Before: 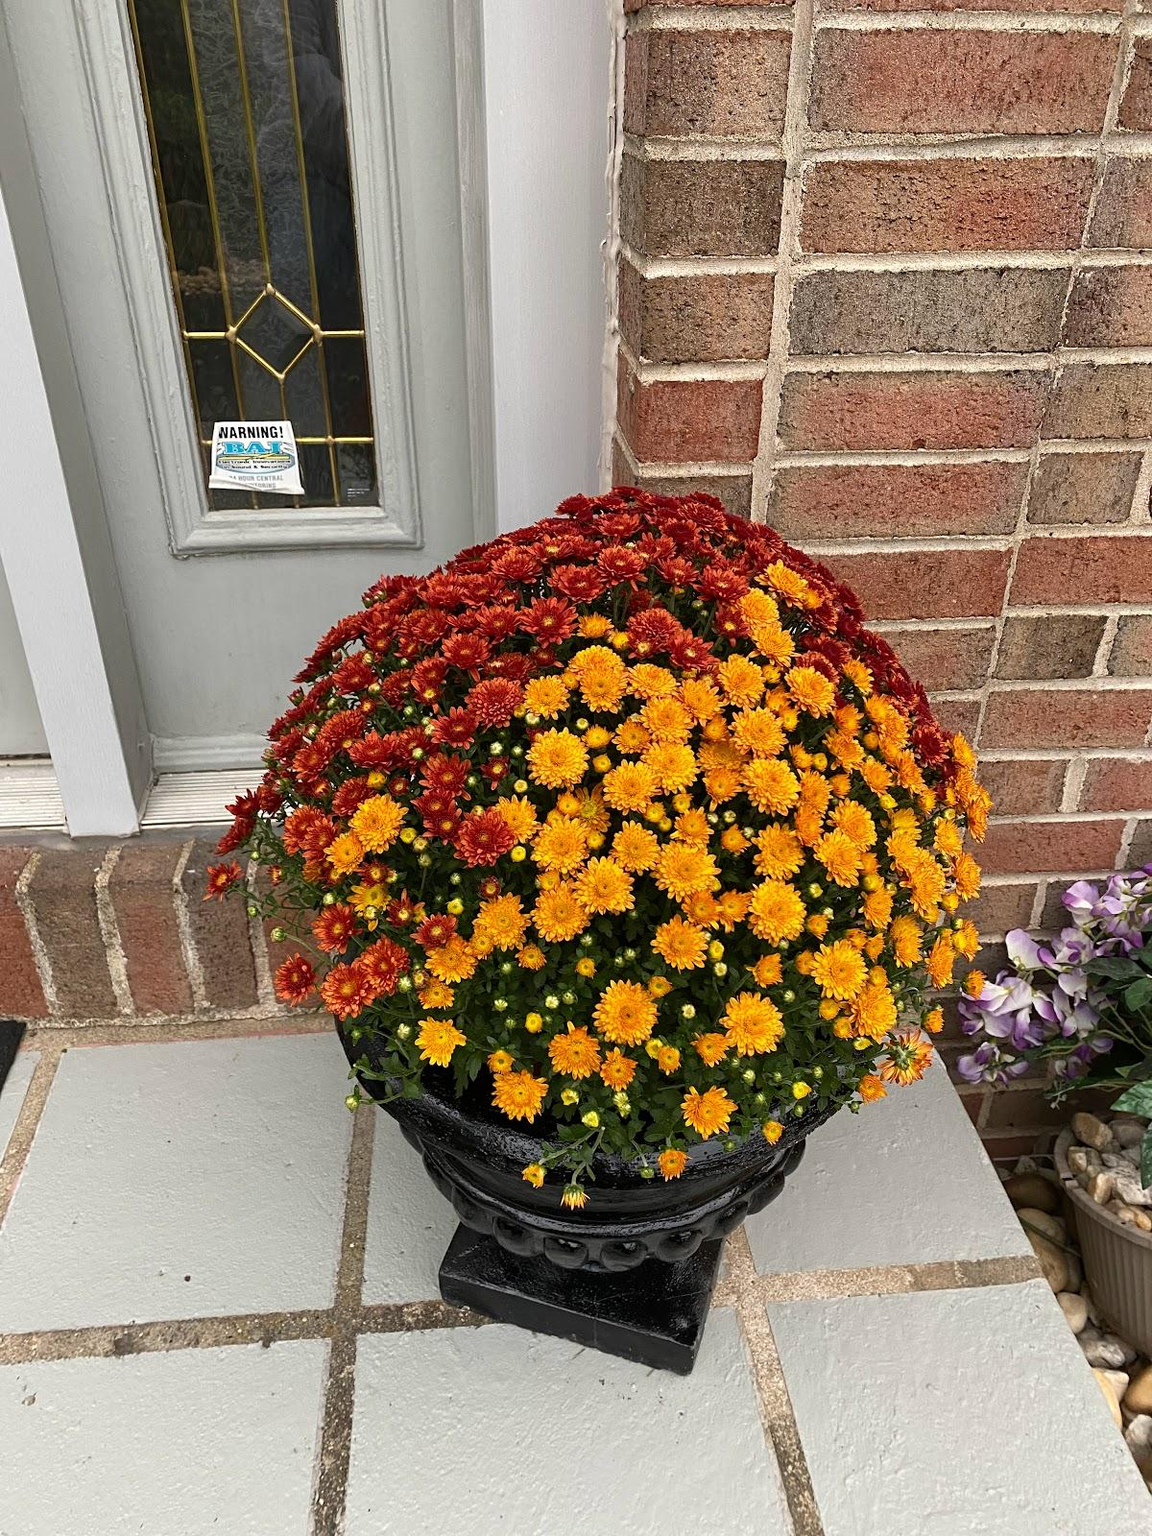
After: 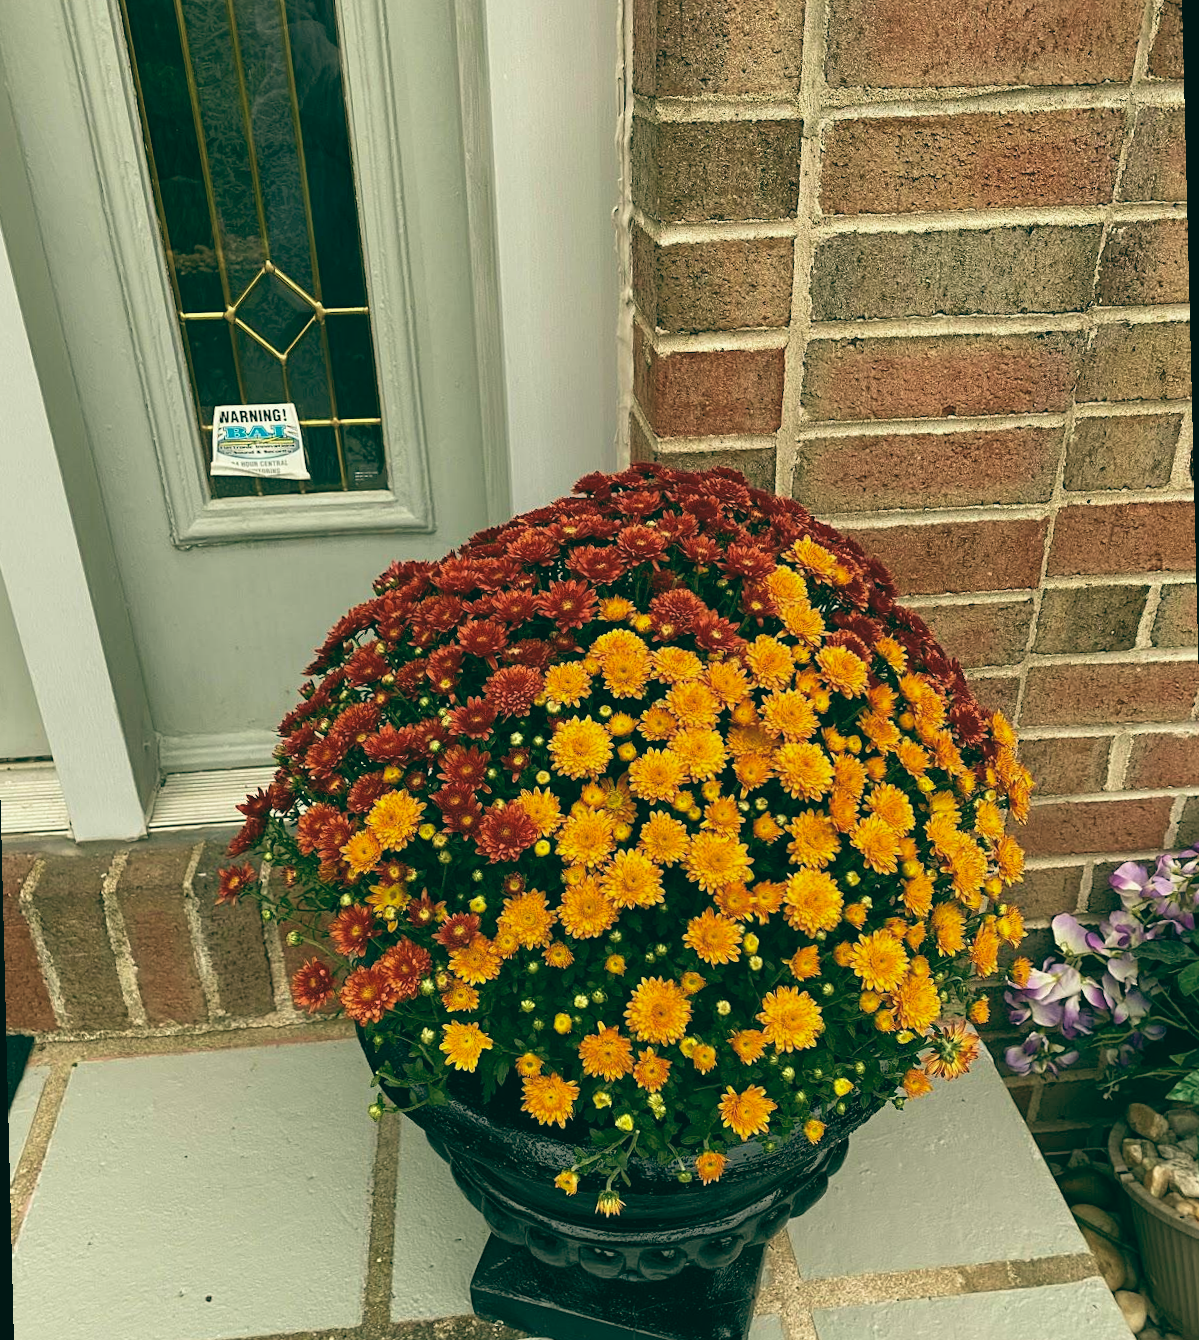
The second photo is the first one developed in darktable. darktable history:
crop and rotate: top 0%, bottom 11.49%
levels: levels [0.016, 0.492, 0.969]
color balance: lift [1.005, 0.99, 1.007, 1.01], gamma [1, 1.034, 1.032, 0.966], gain [0.873, 1.055, 1.067, 0.933]
rotate and perspective: rotation -1.42°, crop left 0.016, crop right 0.984, crop top 0.035, crop bottom 0.965
velvia: on, module defaults
